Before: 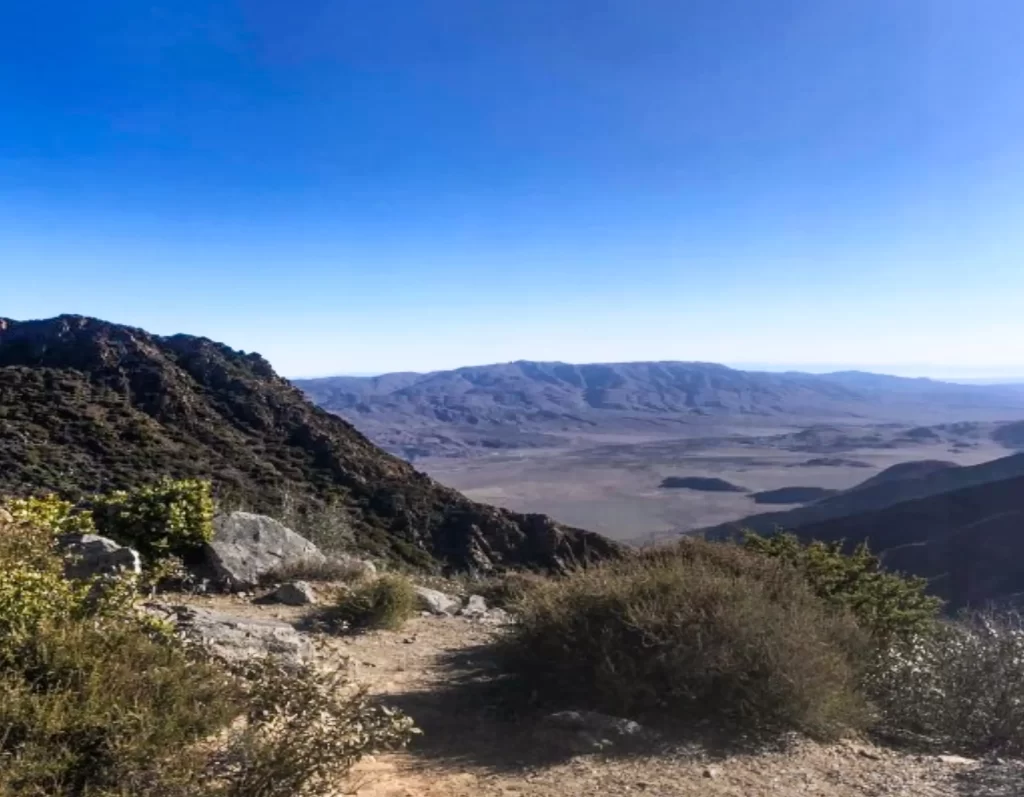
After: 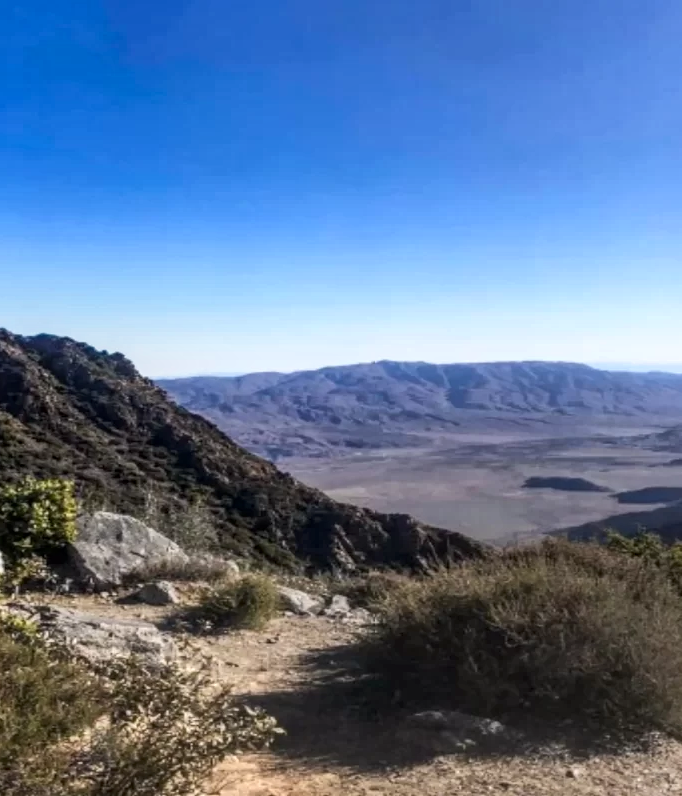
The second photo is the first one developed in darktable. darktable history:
crop and rotate: left 13.409%, right 19.924%
local contrast: on, module defaults
